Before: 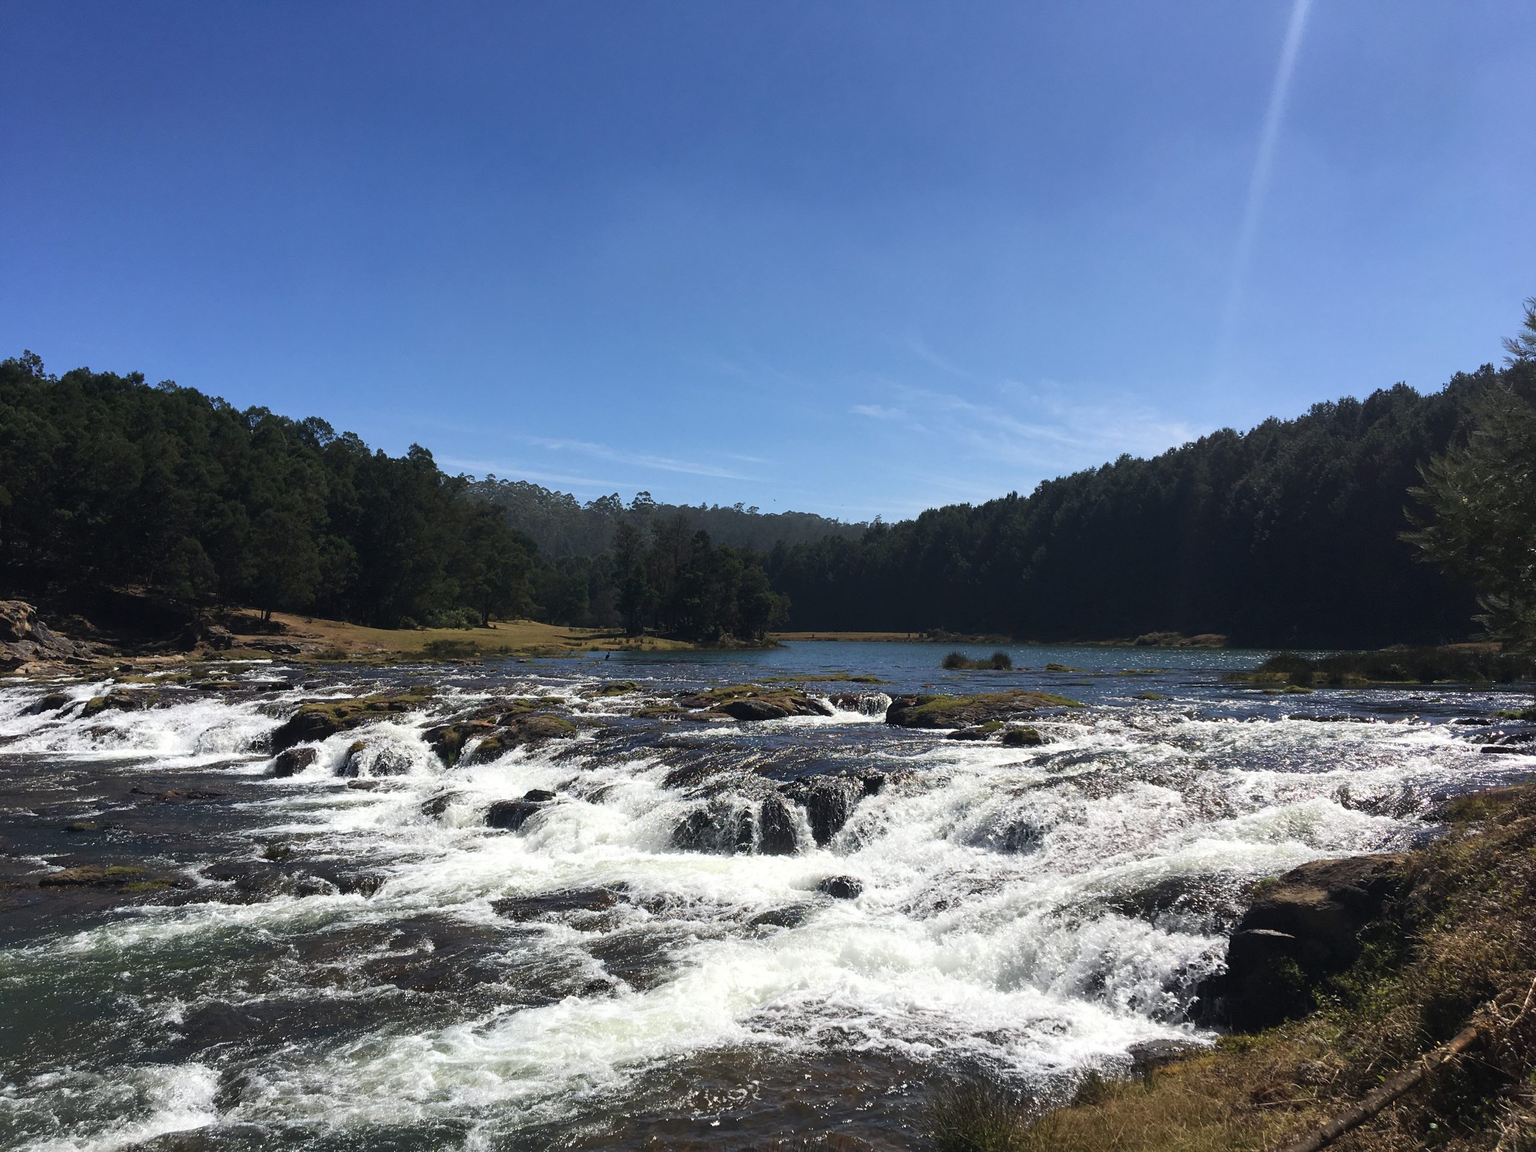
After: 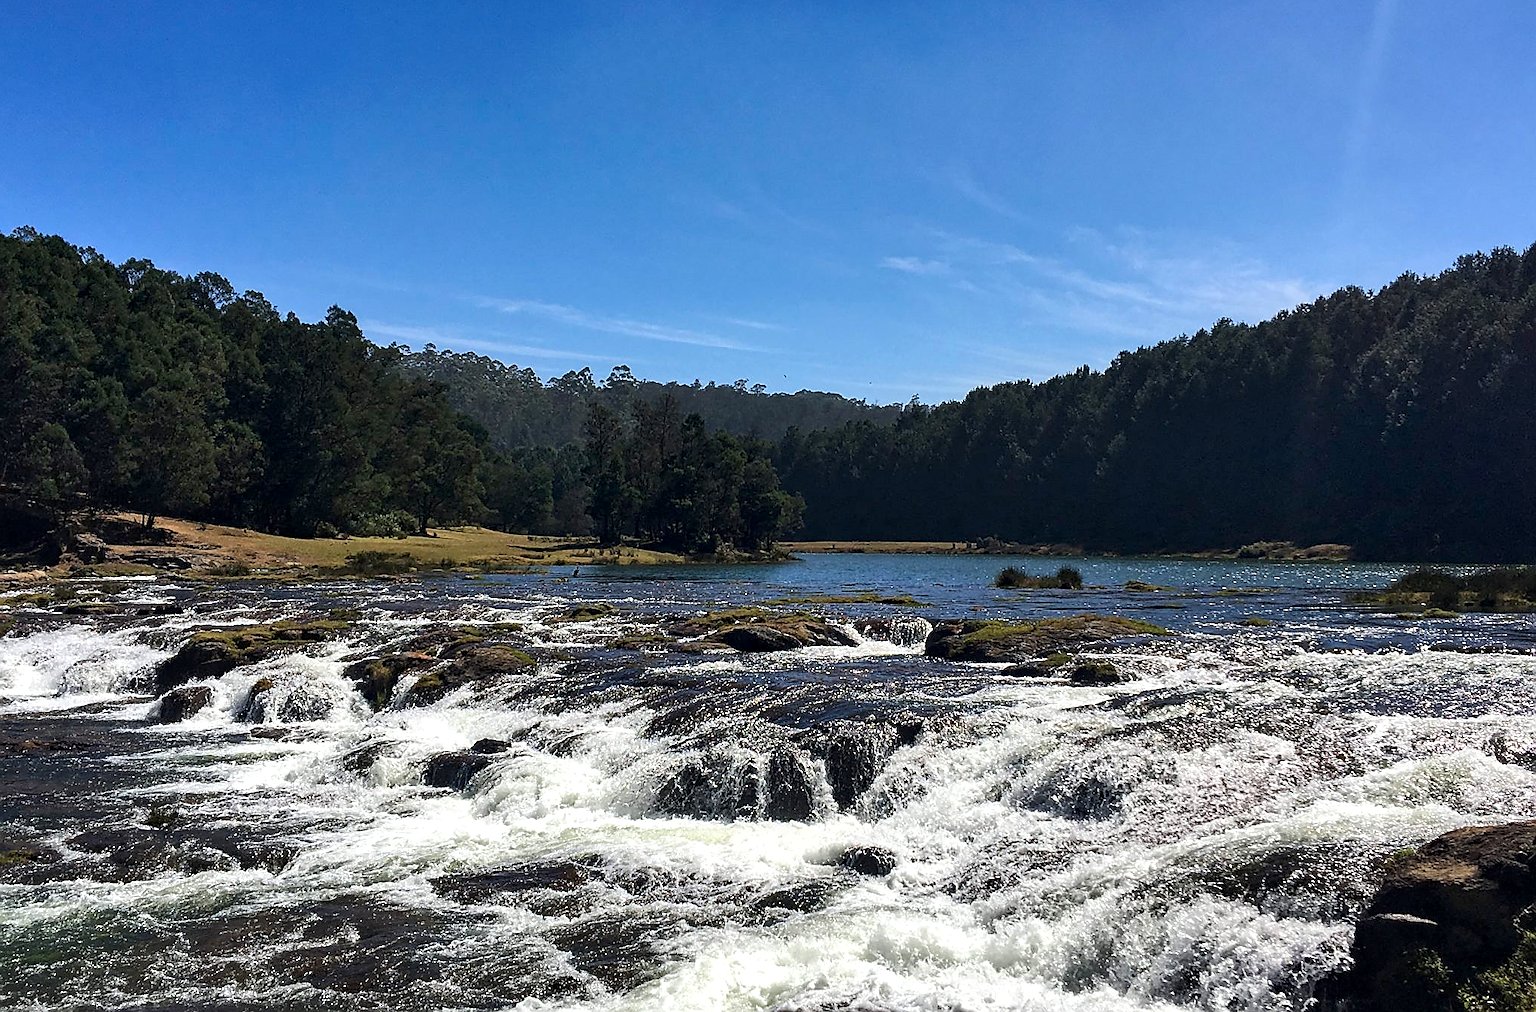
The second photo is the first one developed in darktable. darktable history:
crop: left 9.622%, top 17.368%, right 10.522%, bottom 12.387%
sharpen: radius 1.394, amount 1.267, threshold 0.831
haze removal: compatibility mode true, adaptive false
shadows and highlights: low approximation 0.01, soften with gaussian
local contrast: highlights 30%, shadows 73%, midtone range 0.747
contrast brightness saturation: saturation 0.175
tone curve: curves: ch0 [(0, 0) (0.003, 0.003) (0.011, 0.011) (0.025, 0.024) (0.044, 0.043) (0.069, 0.068) (0.1, 0.097) (0.136, 0.133) (0.177, 0.173) (0.224, 0.219) (0.277, 0.27) (0.335, 0.327) (0.399, 0.39) (0.468, 0.457) (0.543, 0.545) (0.623, 0.625) (0.709, 0.71) (0.801, 0.801) (0.898, 0.898) (1, 1)], preserve colors none
